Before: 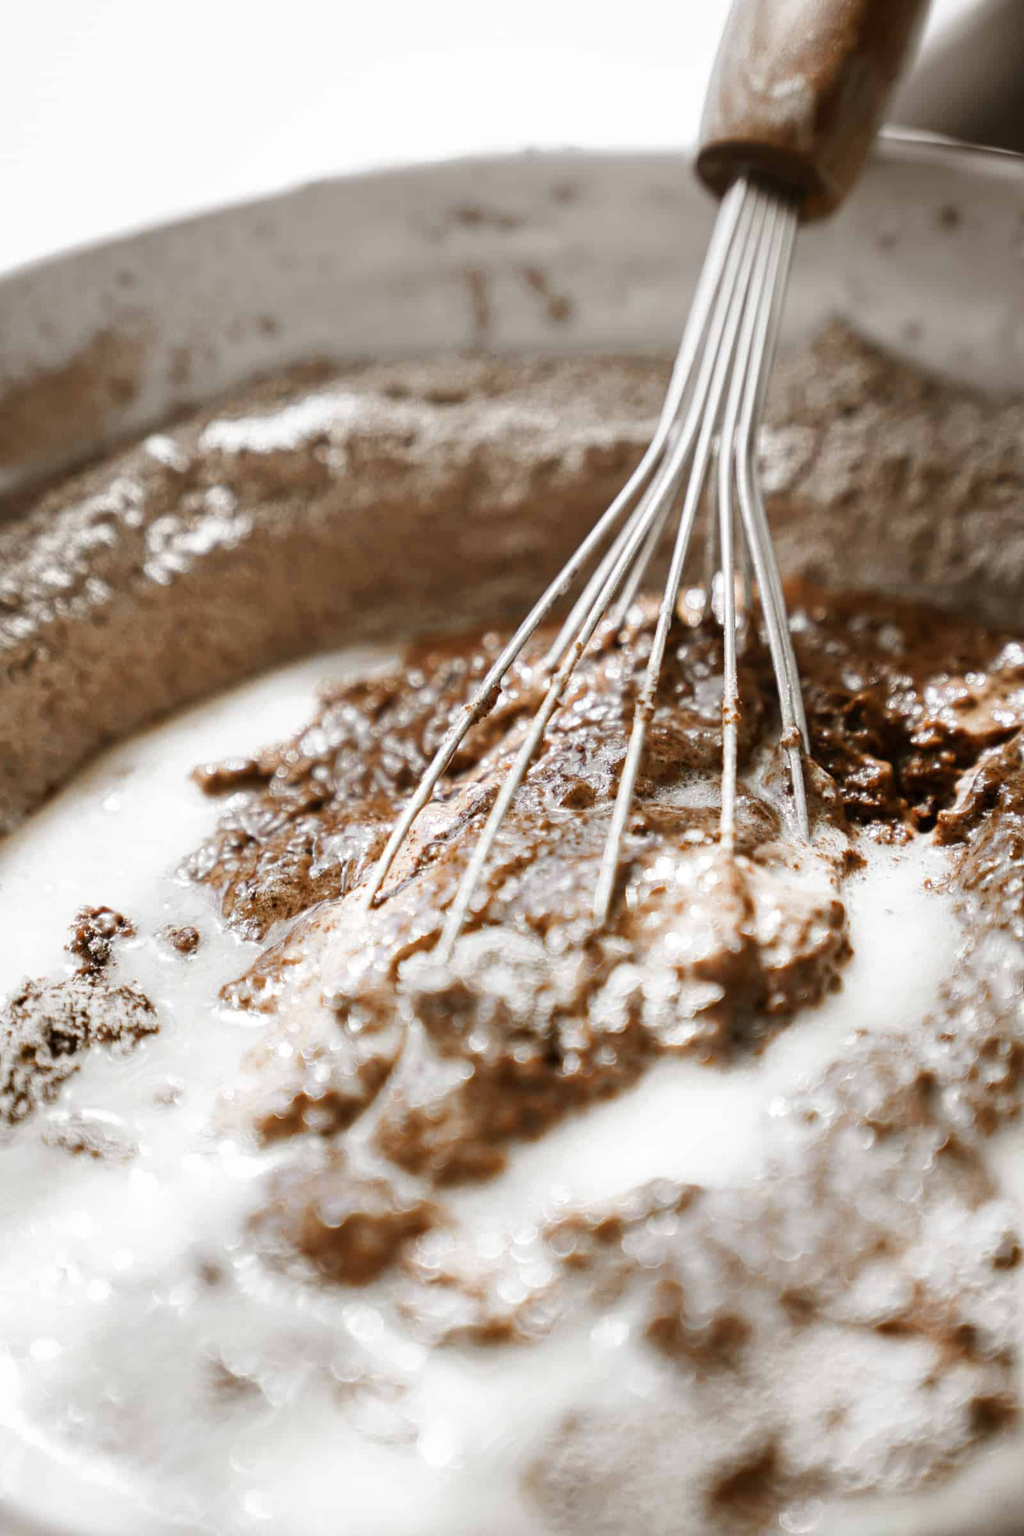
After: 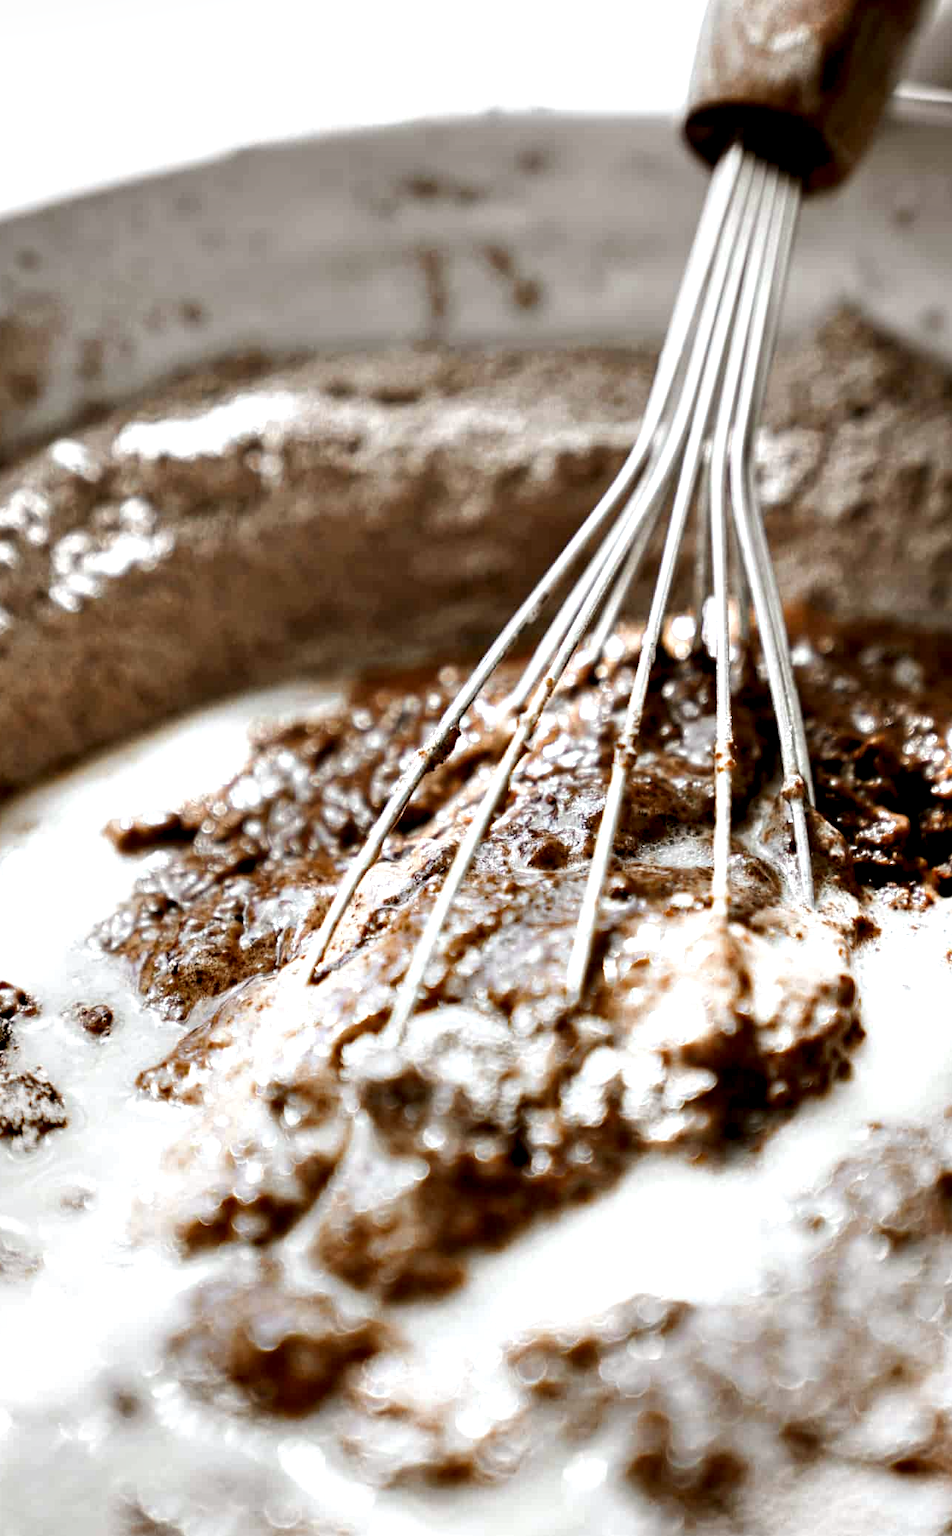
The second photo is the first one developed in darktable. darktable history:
crop: left 9.929%, top 3.475%, right 9.188%, bottom 9.529%
contrast equalizer: octaves 7, y [[0.6 ×6], [0.55 ×6], [0 ×6], [0 ×6], [0 ×6]]
